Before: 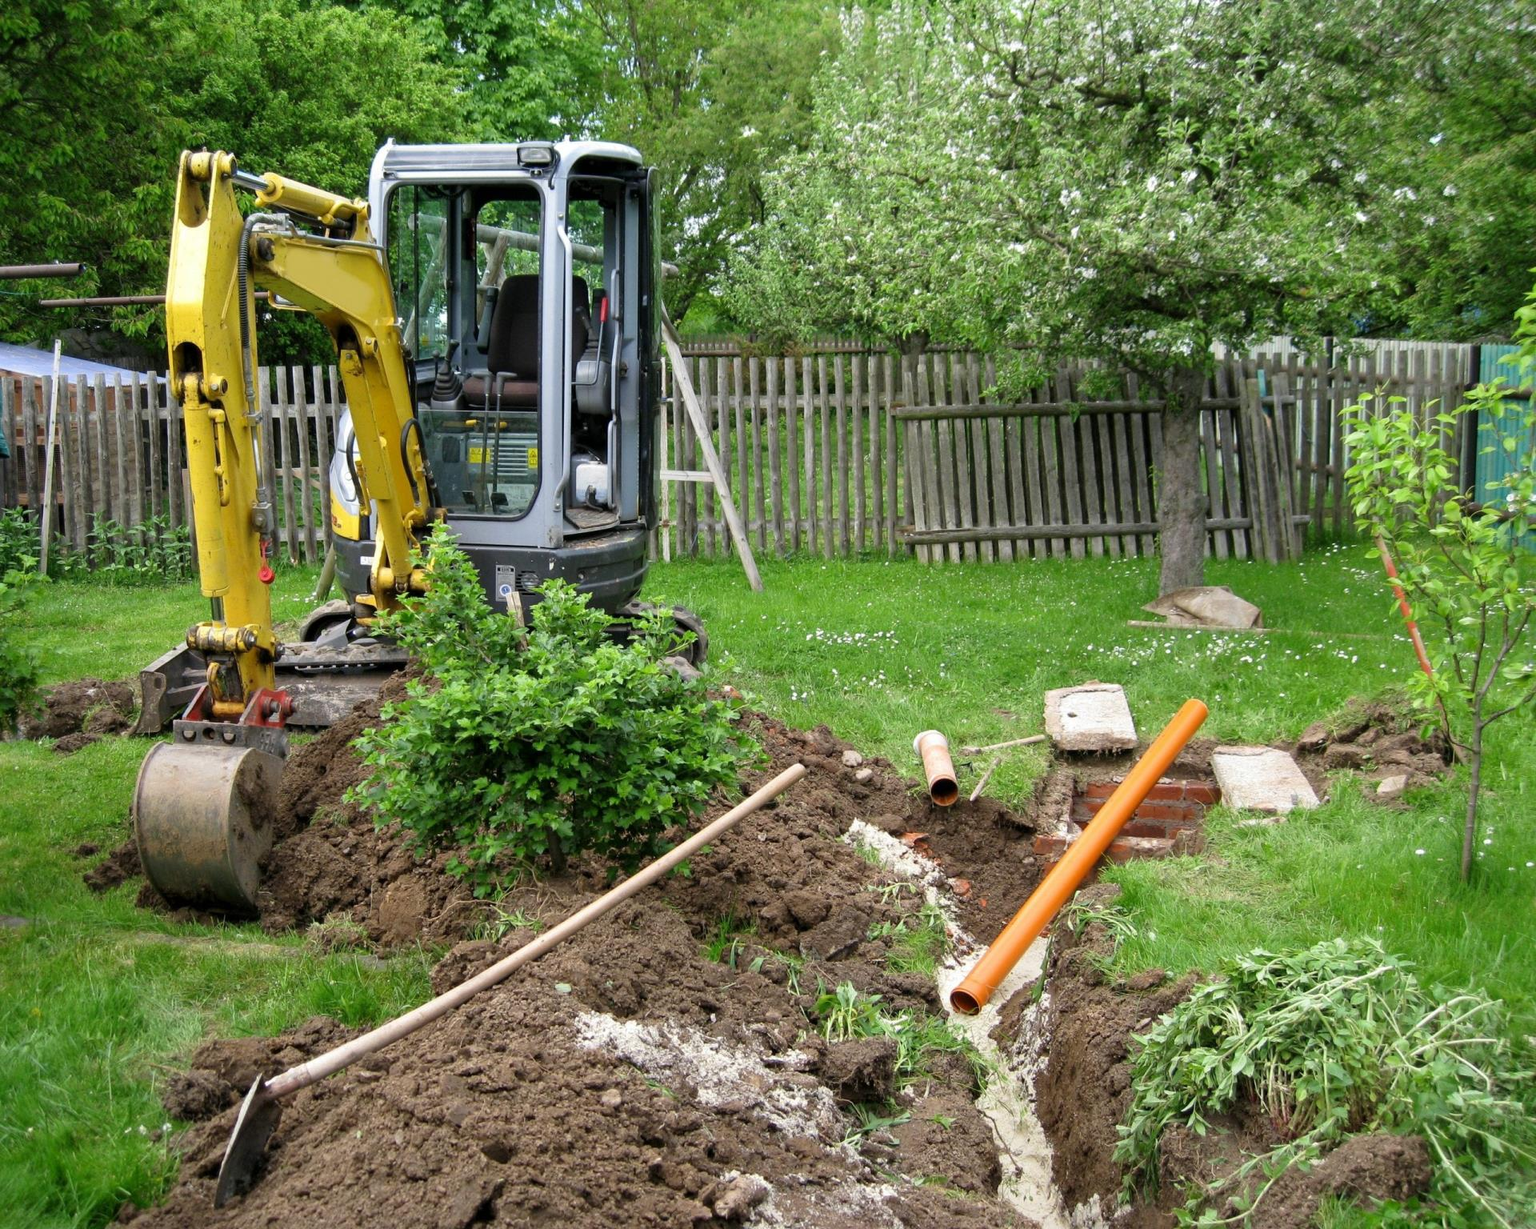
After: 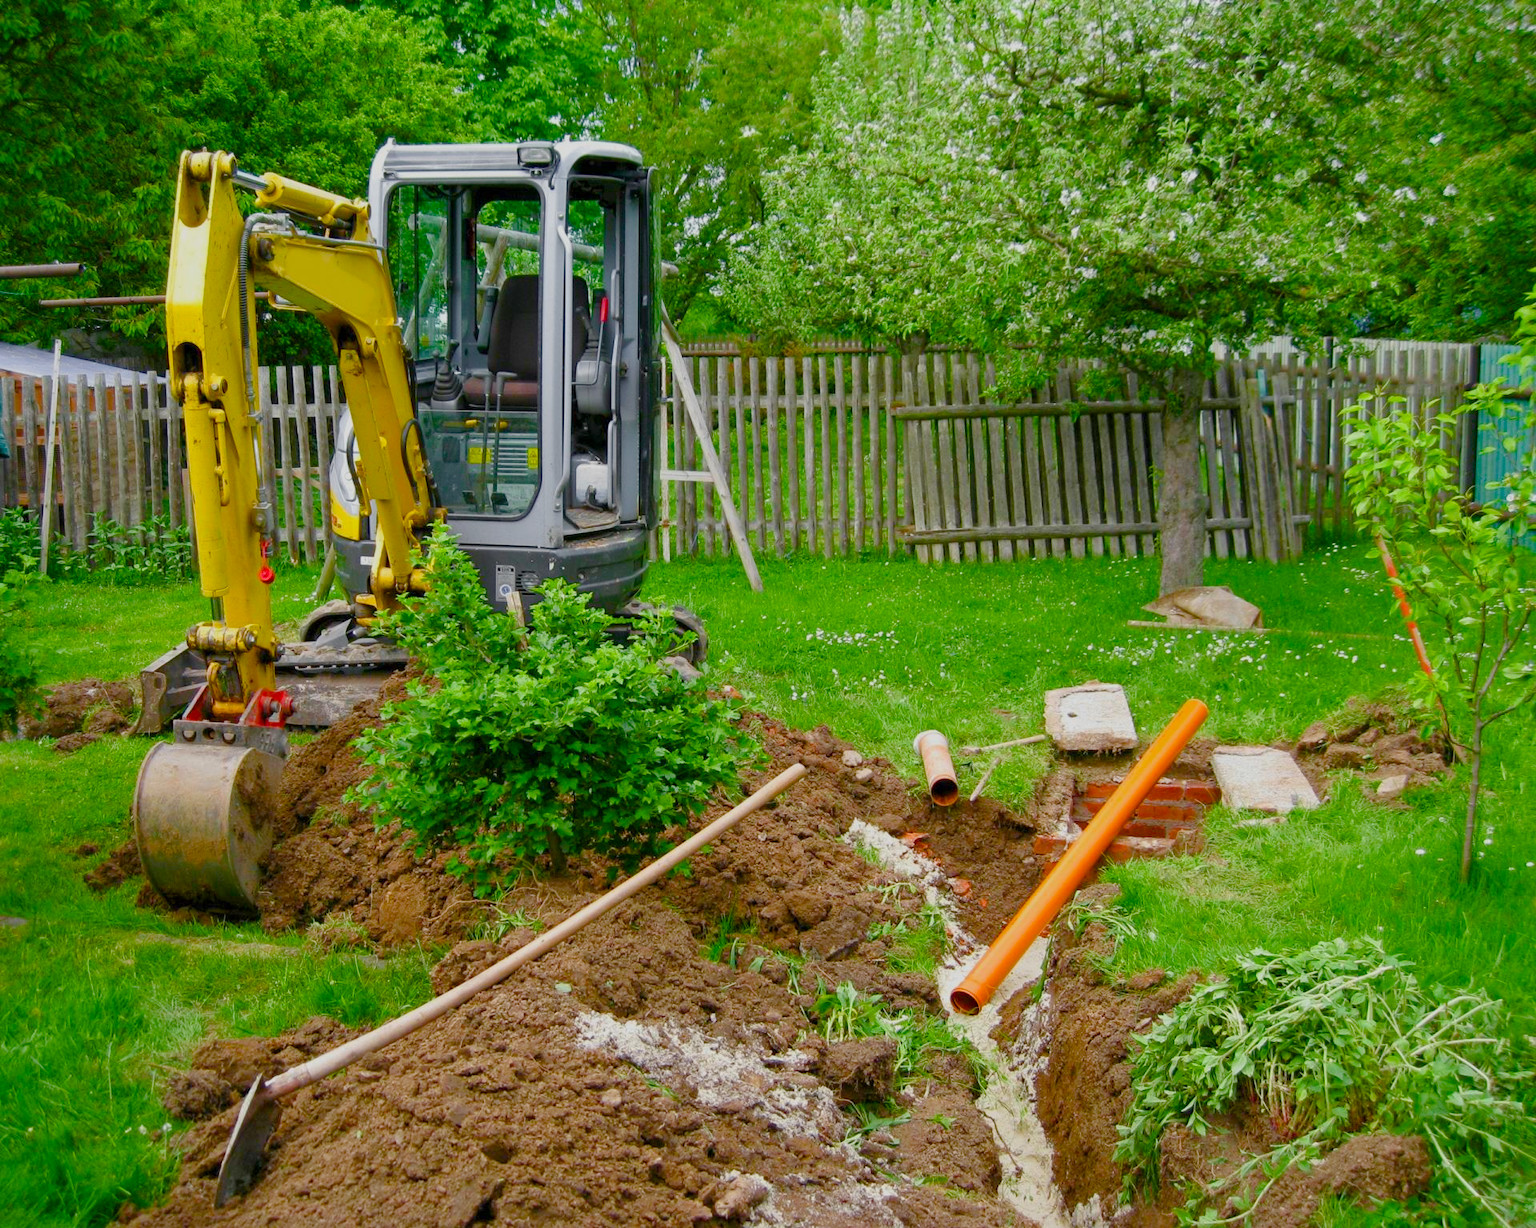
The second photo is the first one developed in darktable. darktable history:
color zones: curves: ch1 [(0.25, 0.61) (0.75, 0.248)]
color balance rgb: power › hue 310.02°, linear chroma grading › shadows 31.779%, linear chroma grading › global chroma -1.72%, linear chroma grading › mid-tones 4.396%, perceptual saturation grading › global saturation 34.898%, perceptual saturation grading › highlights -29.98%, perceptual saturation grading › shadows 35.865%, contrast -20.273%
